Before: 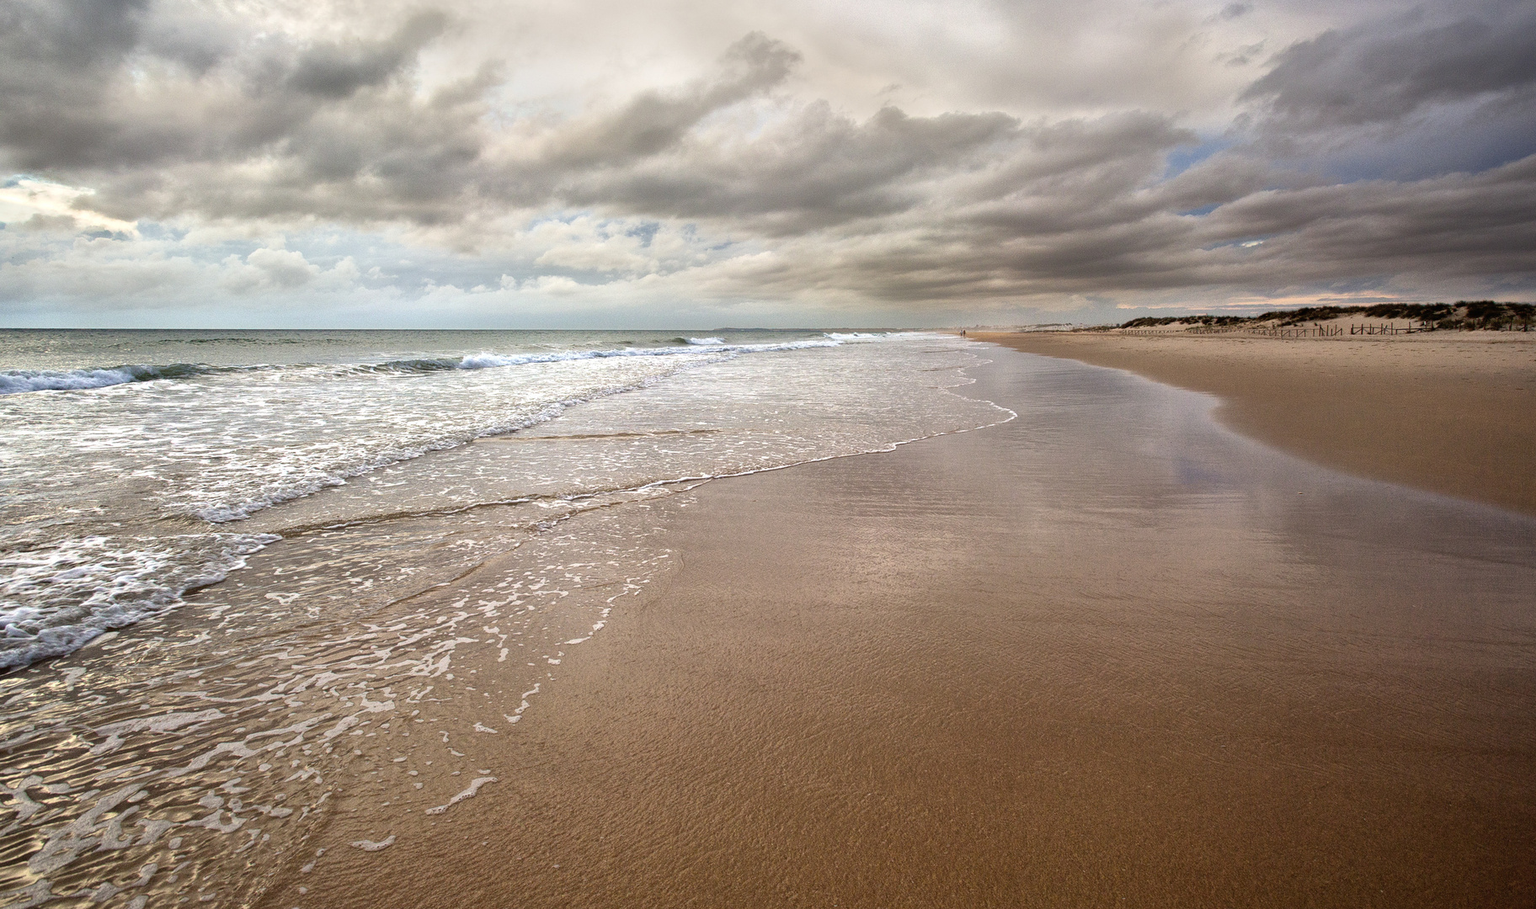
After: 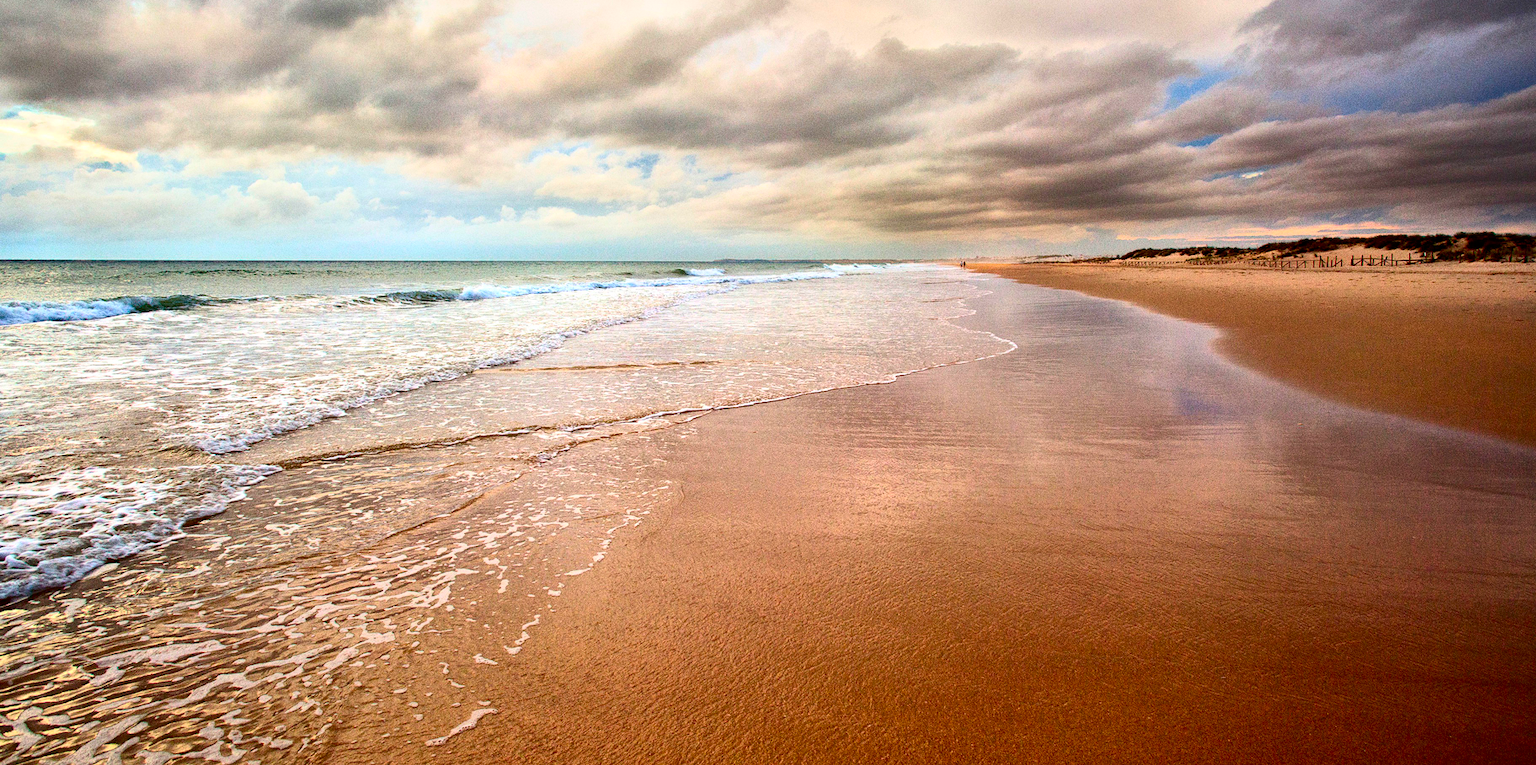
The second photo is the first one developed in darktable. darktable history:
contrast brightness saturation: contrast 0.26, brightness 0.02, saturation 0.87
crop: top 7.625%, bottom 8.027%
grain: on, module defaults
